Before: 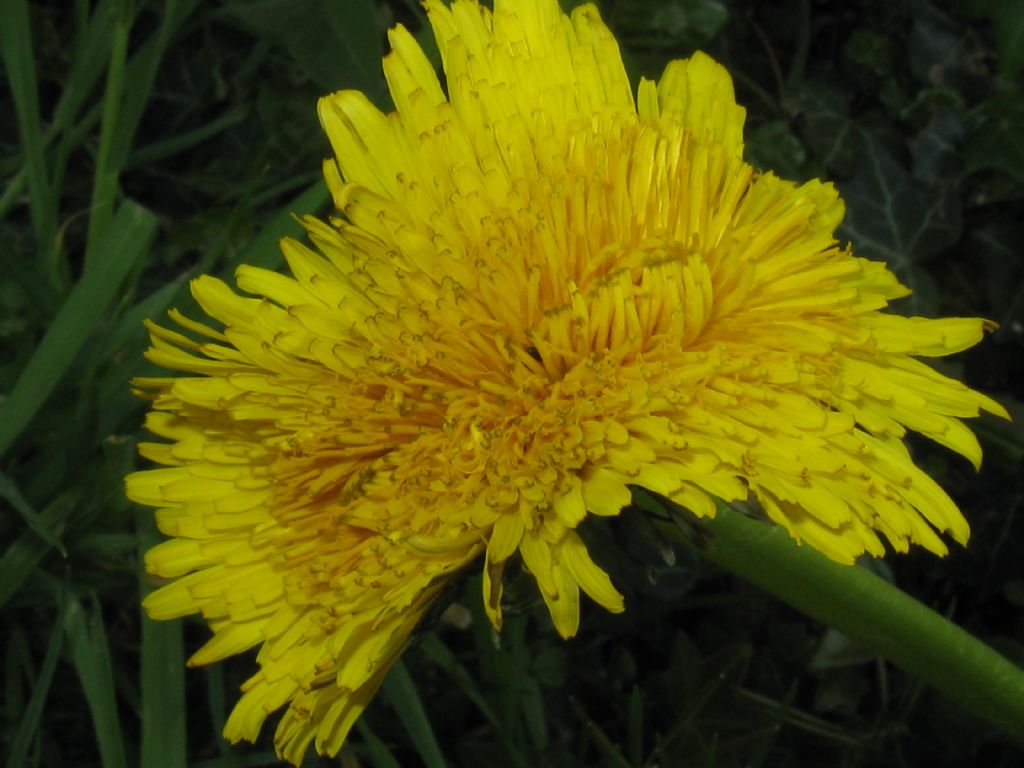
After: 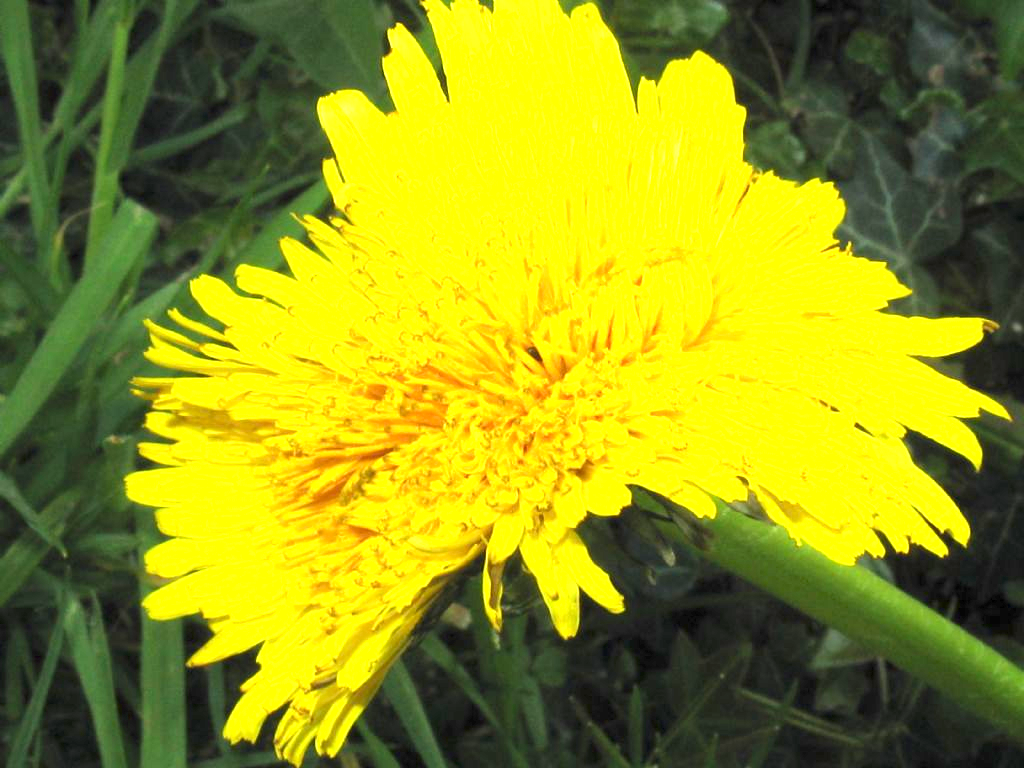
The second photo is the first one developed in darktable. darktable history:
exposure: exposure 2.228 EV, compensate highlight preservation false
